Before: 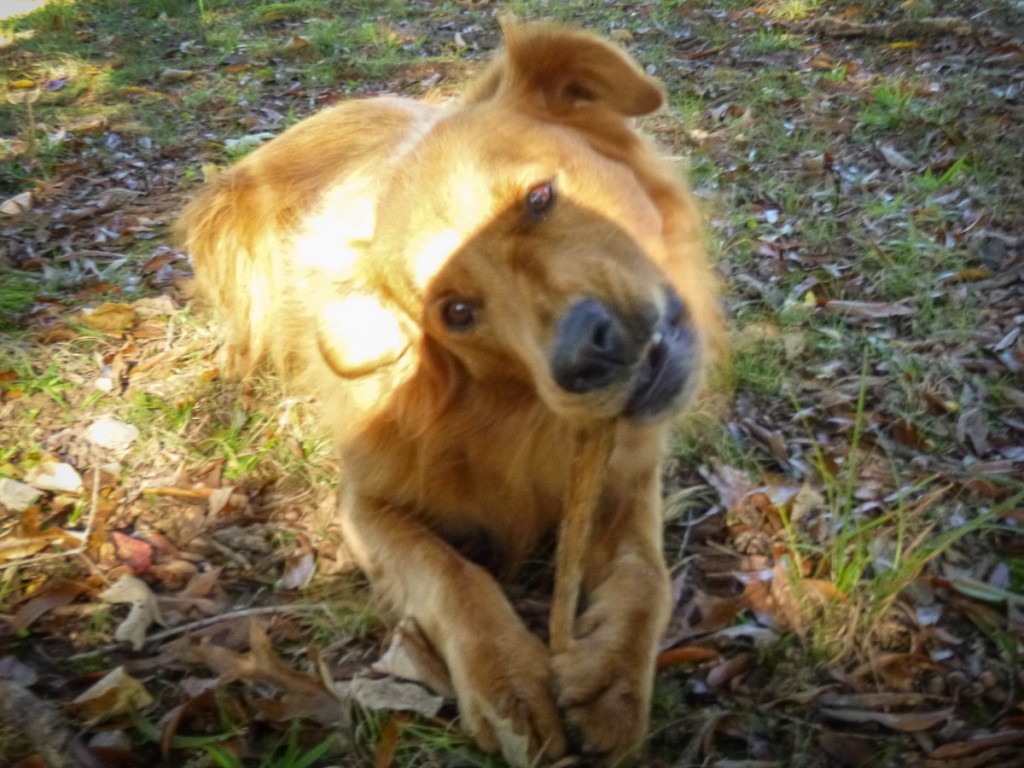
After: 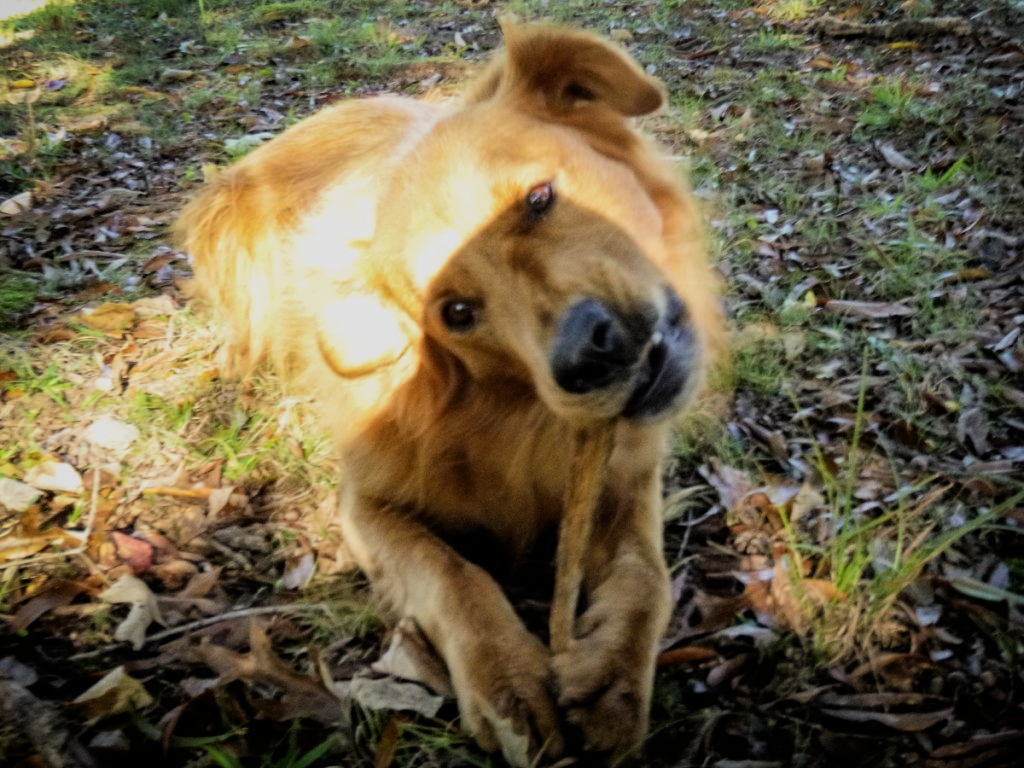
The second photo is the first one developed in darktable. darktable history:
tone equalizer: on, module defaults
filmic rgb: black relative exposure -5 EV, hardness 2.88, contrast 1.3, highlights saturation mix -30%
